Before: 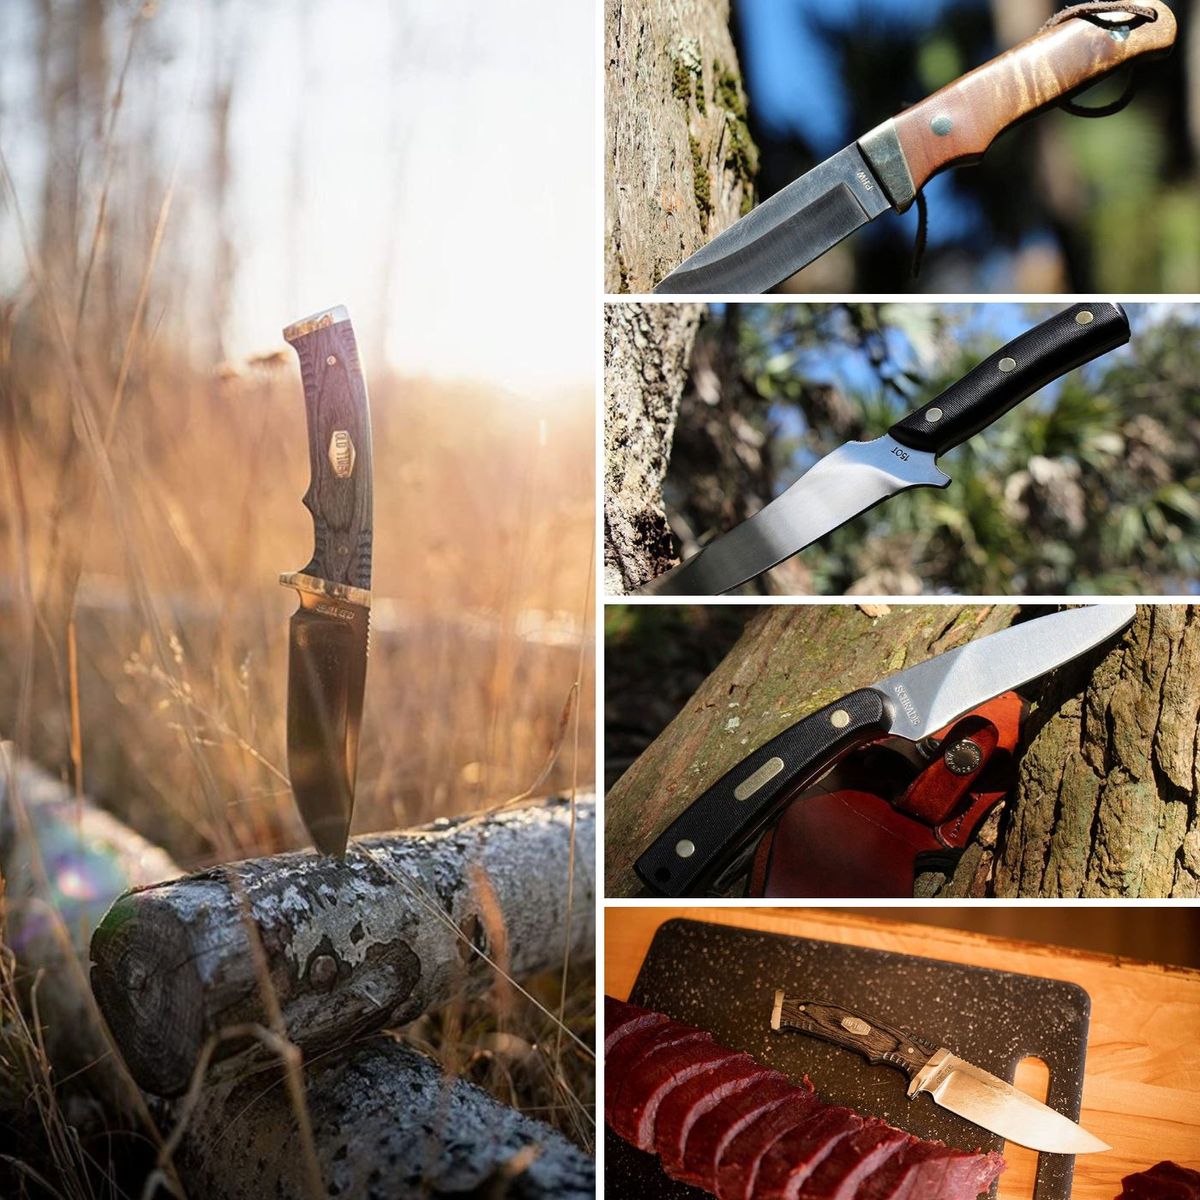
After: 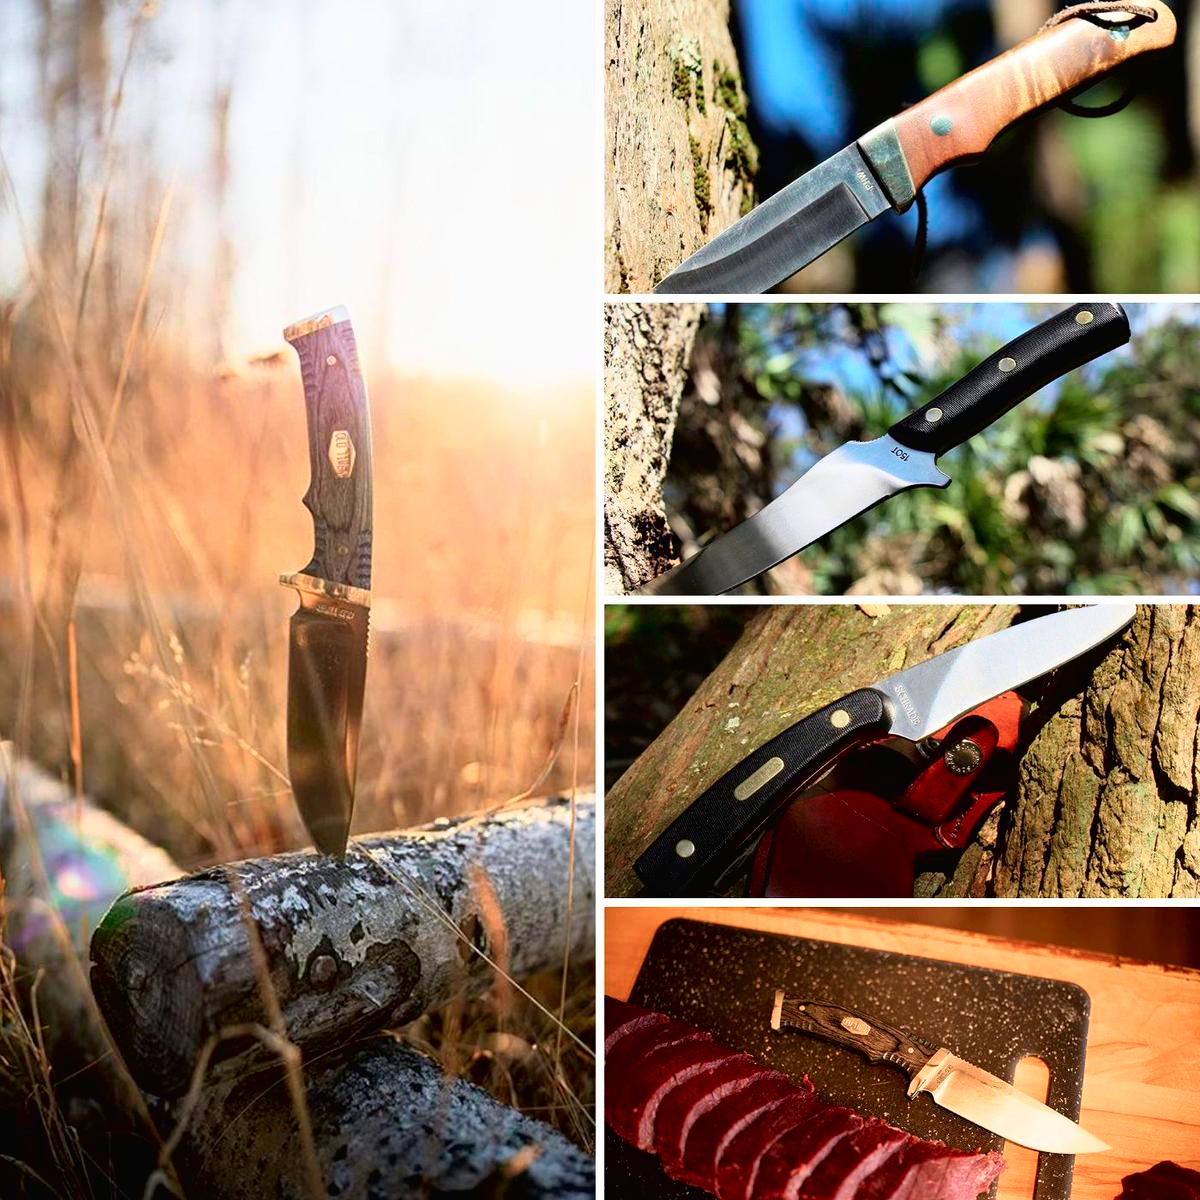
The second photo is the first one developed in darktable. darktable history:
tone curve: curves: ch0 [(0, 0.013) (0.054, 0.018) (0.205, 0.191) (0.289, 0.292) (0.39, 0.424) (0.493, 0.551) (0.647, 0.752) (0.796, 0.887) (1, 0.998)]; ch1 [(0, 0) (0.371, 0.339) (0.477, 0.452) (0.494, 0.495) (0.501, 0.501) (0.51, 0.516) (0.54, 0.557) (0.572, 0.605) (0.66, 0.701) (0.783, 0.804) (1, 1)]; ch2 [(0, 0) (0.32, 0.281) (0.403, 0.399) (0.441, 0.428) (0.47, 0.469) (0.498, 0.496) (0.524, 0.543) (0.551, 0.579) (0.633, 0.665) (0.7, 0.711) (1, 1)], color space Lab, independent channels, preserve colors none
